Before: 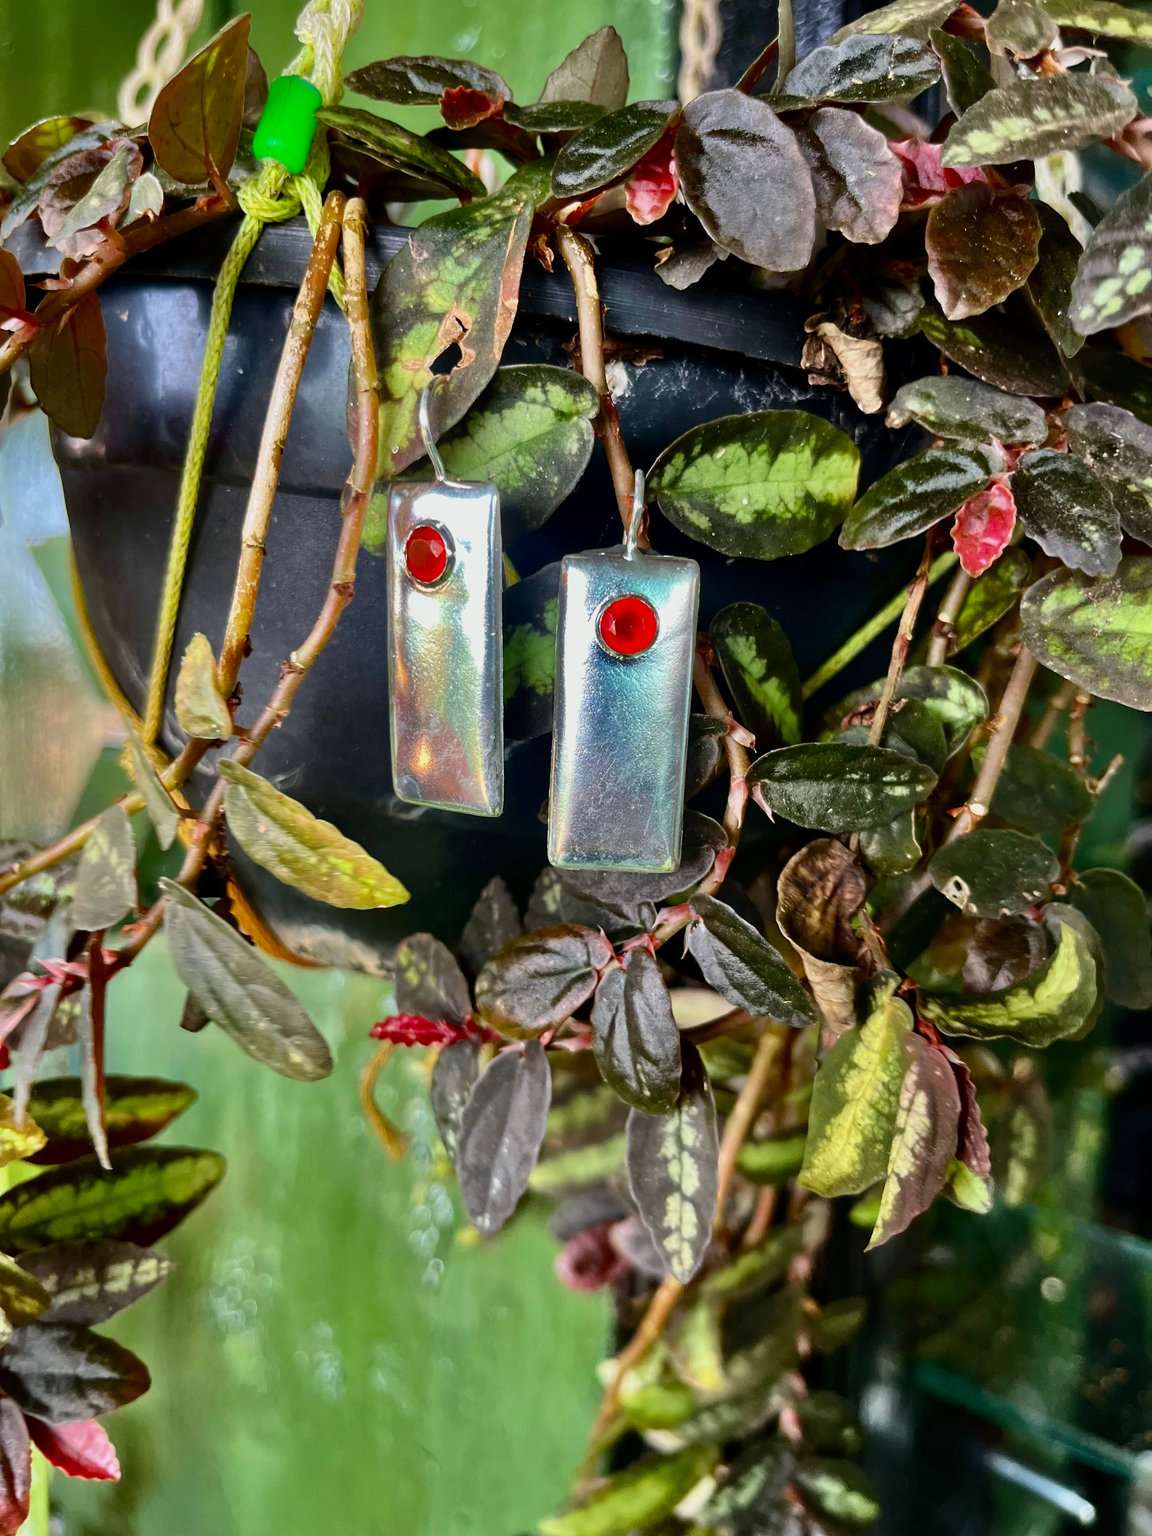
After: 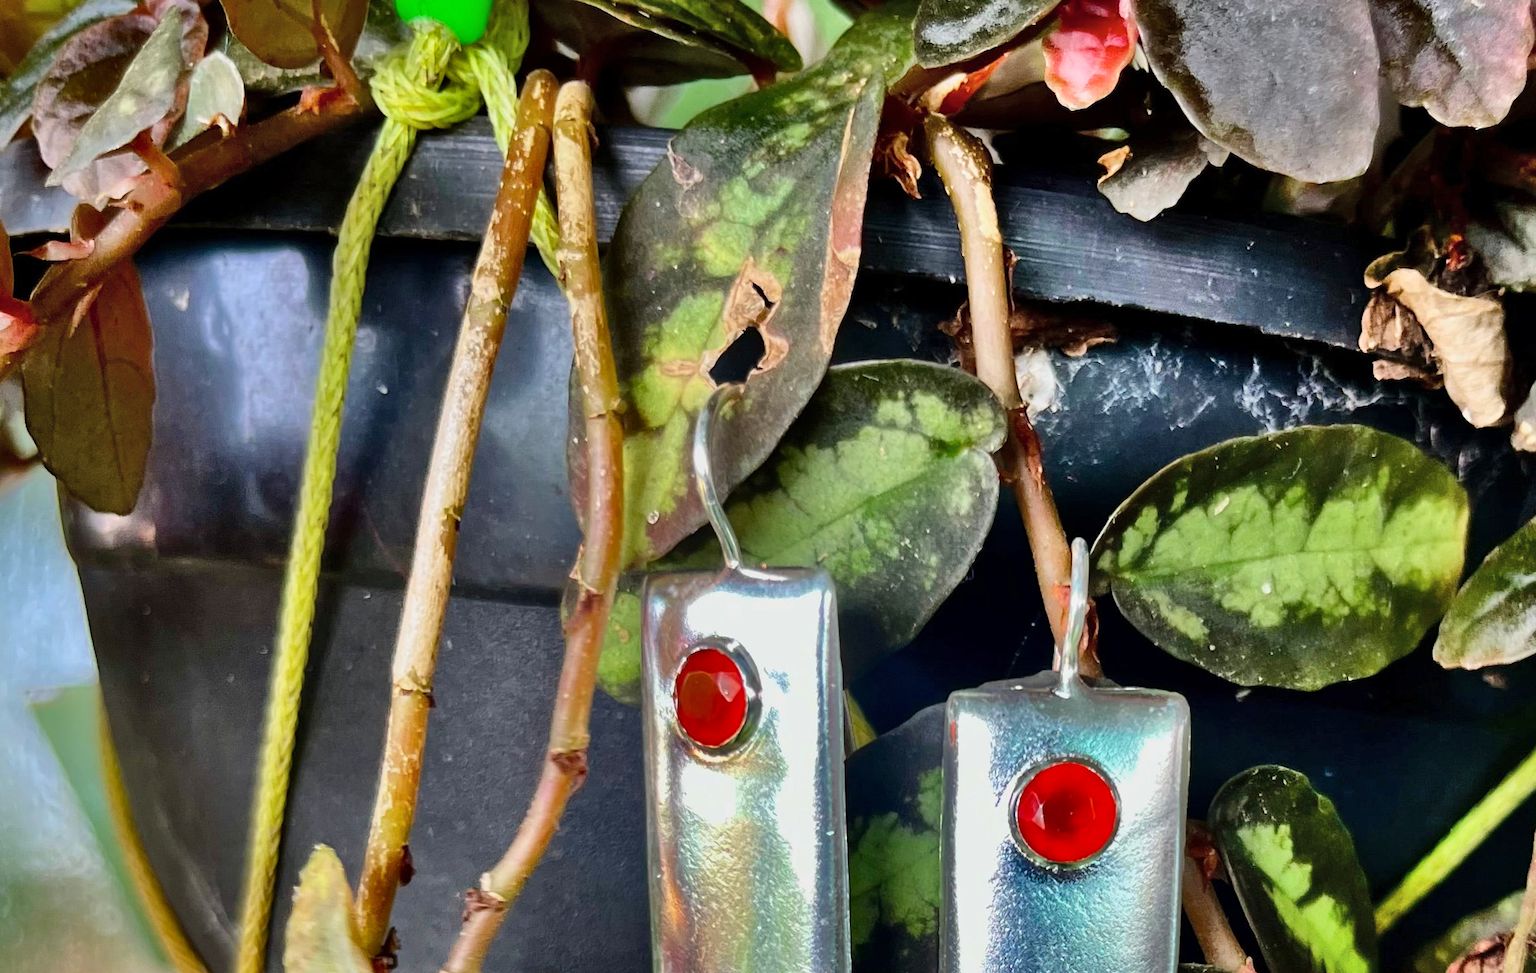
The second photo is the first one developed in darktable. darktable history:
rotate and perspective: rotation -1.32°, lens shift (horizontal) -0.031, crop left 0.015, crop right 0.985, crop top 0.047, crop bottom 0.982
crop: left 0.579%, top 7.627%, right 23.167%, bottom 54.275%
shadows and highlights: shadows 75, highlights -25, soften with gaussian
